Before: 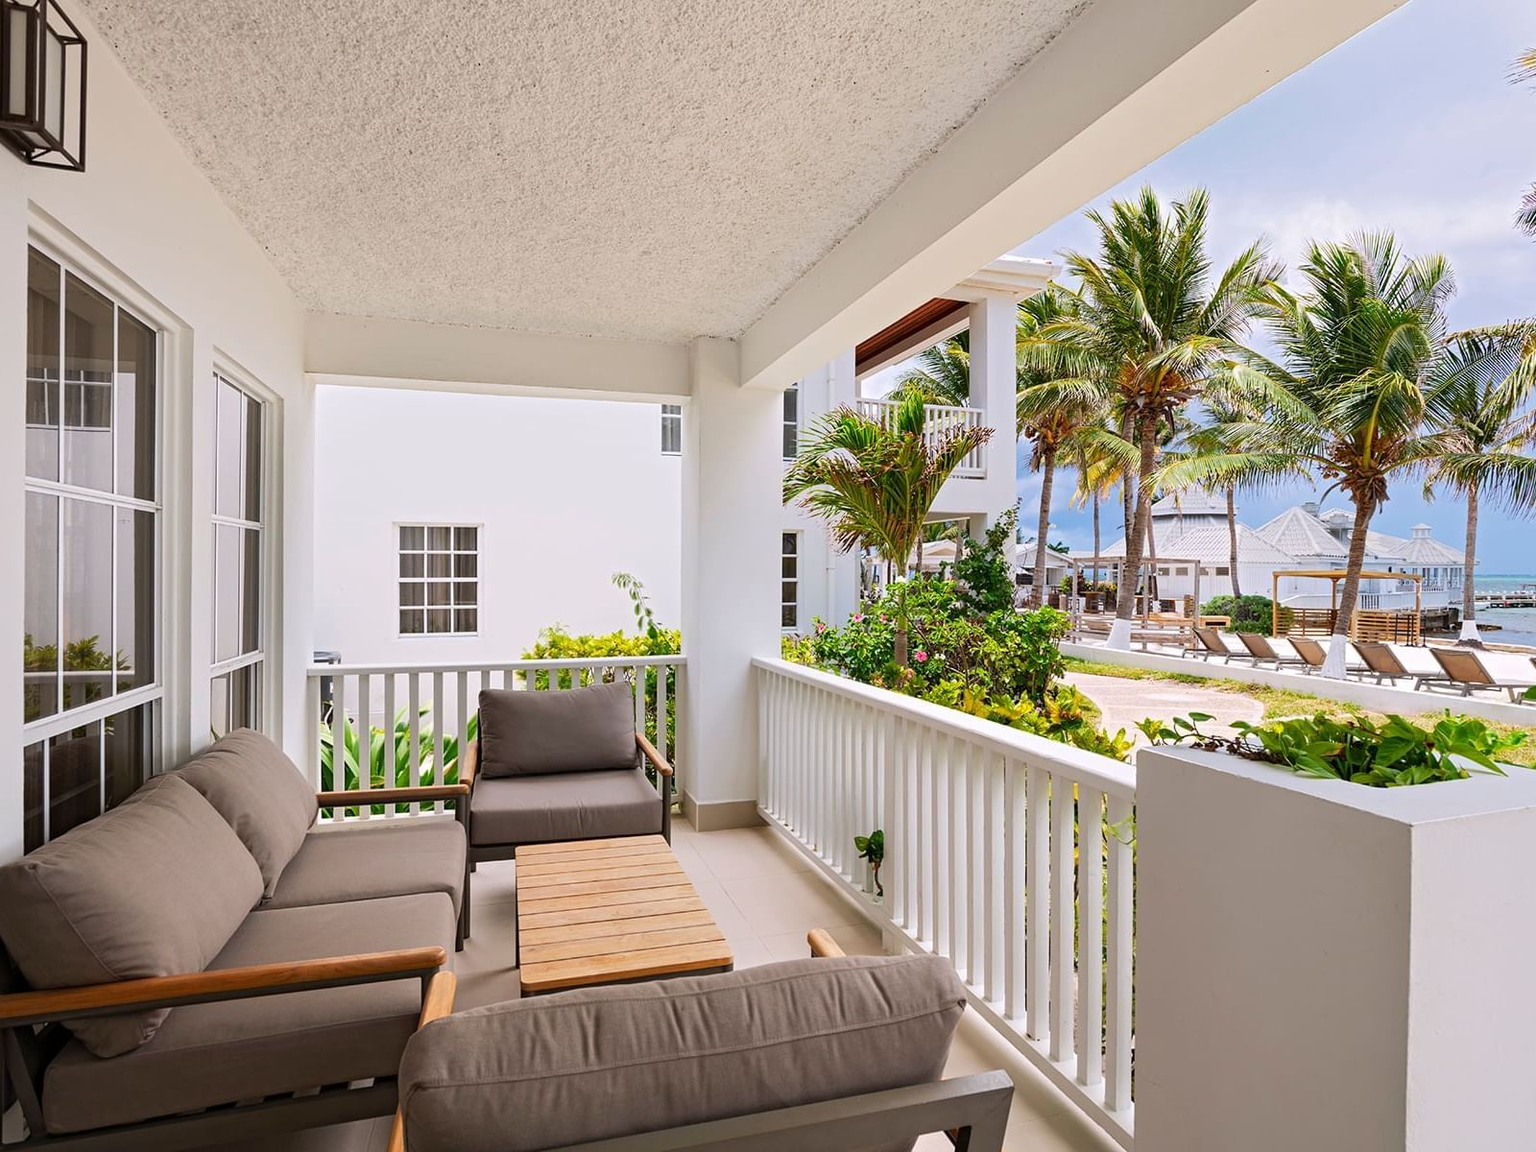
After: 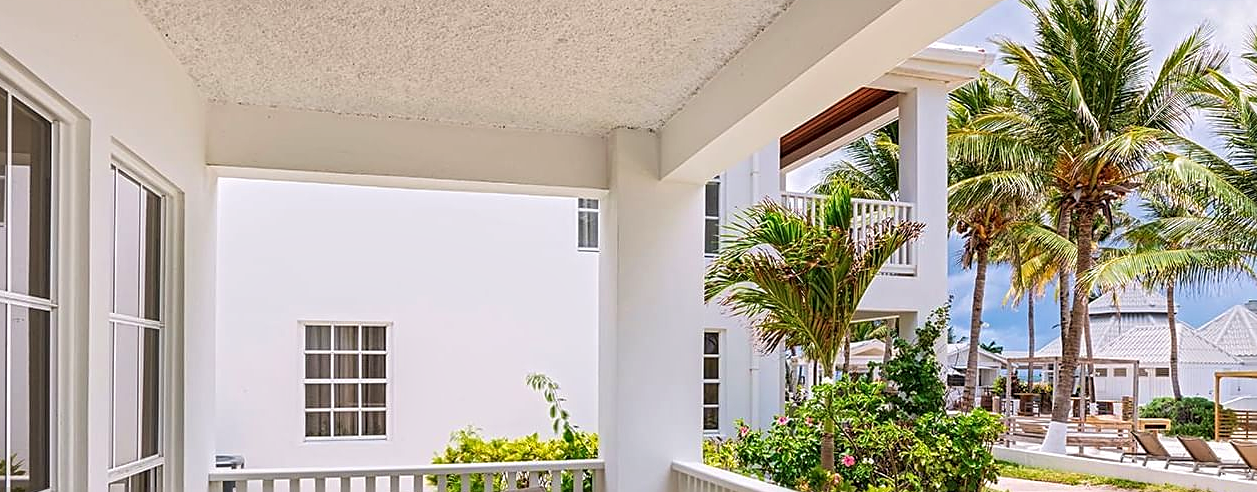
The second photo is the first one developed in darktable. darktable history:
crop: left 6.944%, top 18.592%, right 14.493%, bottom 40.364%
velvia: strength 14.71%
sharpen: on, module defaults
local contrast: on, module defaults
